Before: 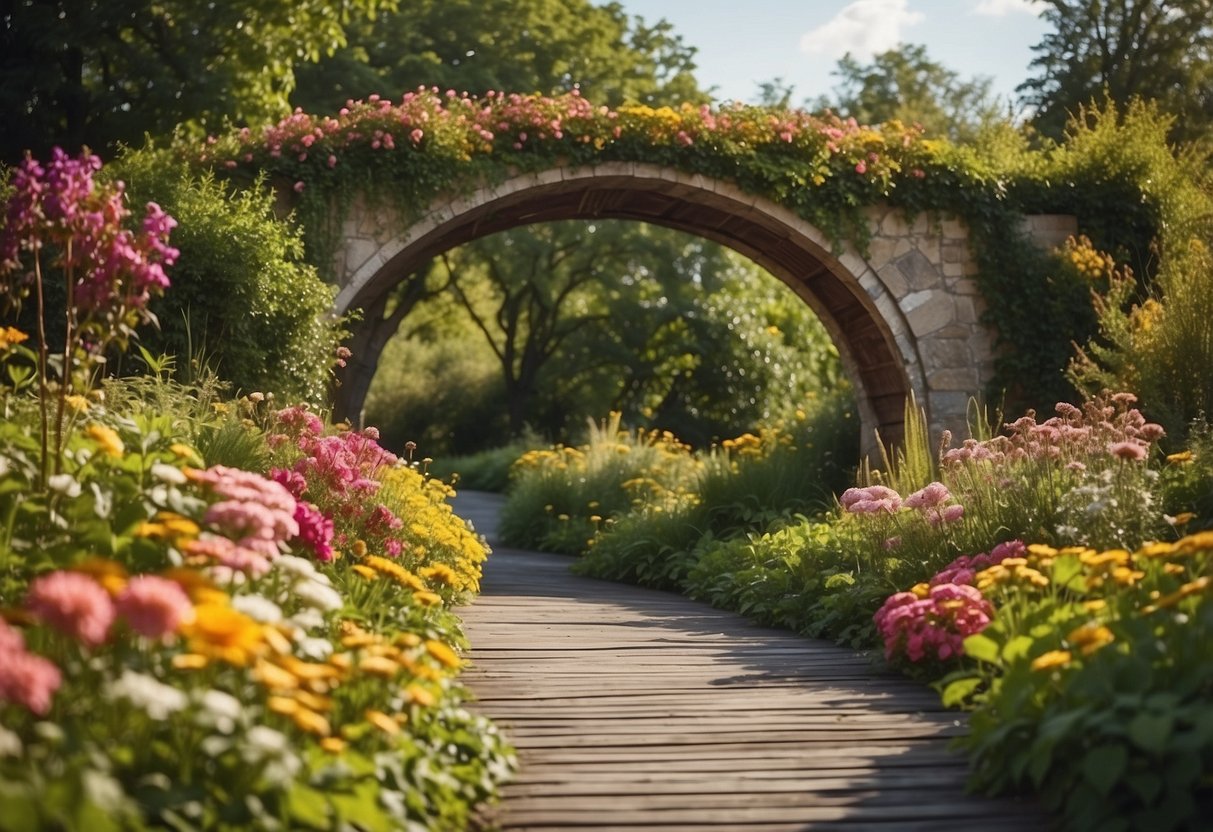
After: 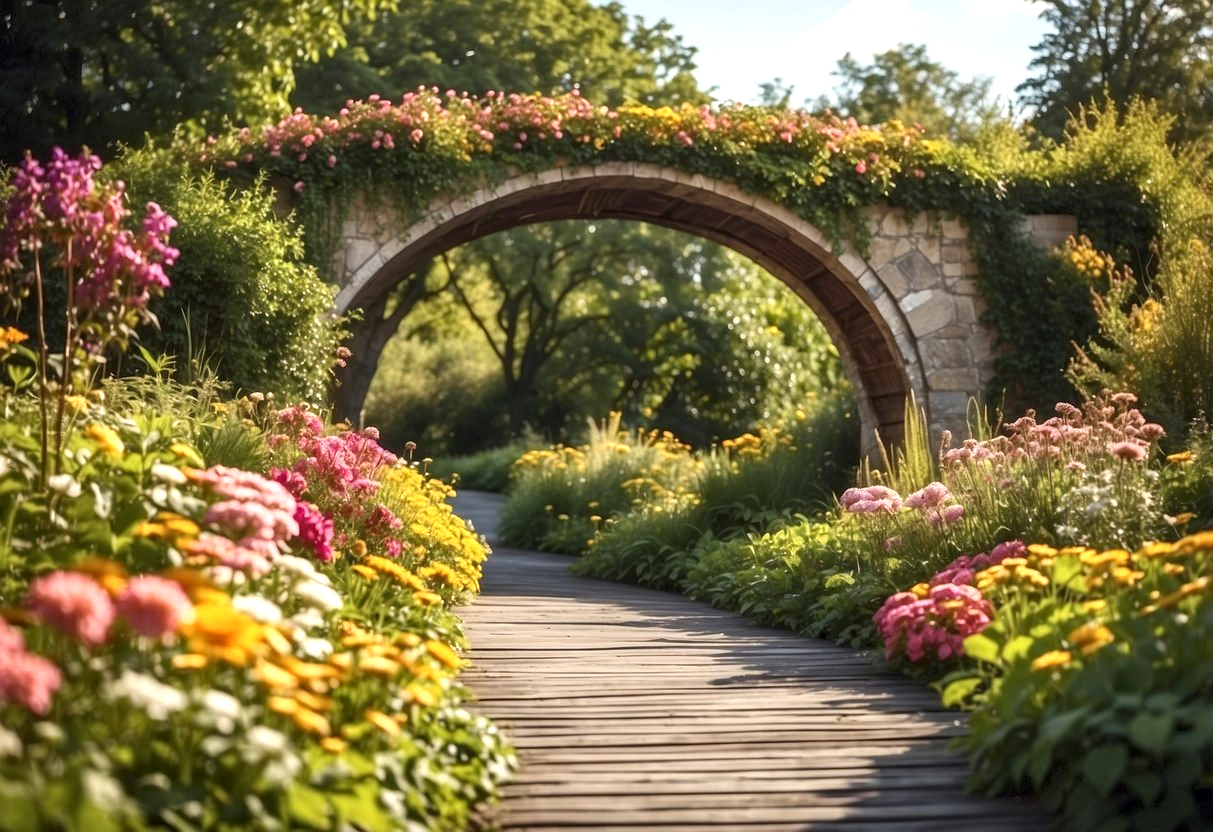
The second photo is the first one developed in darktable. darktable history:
exposure: black level correction 0.001, exposure 0.499 EV, compensate highlight preservation false
local contrast: detail 130%
